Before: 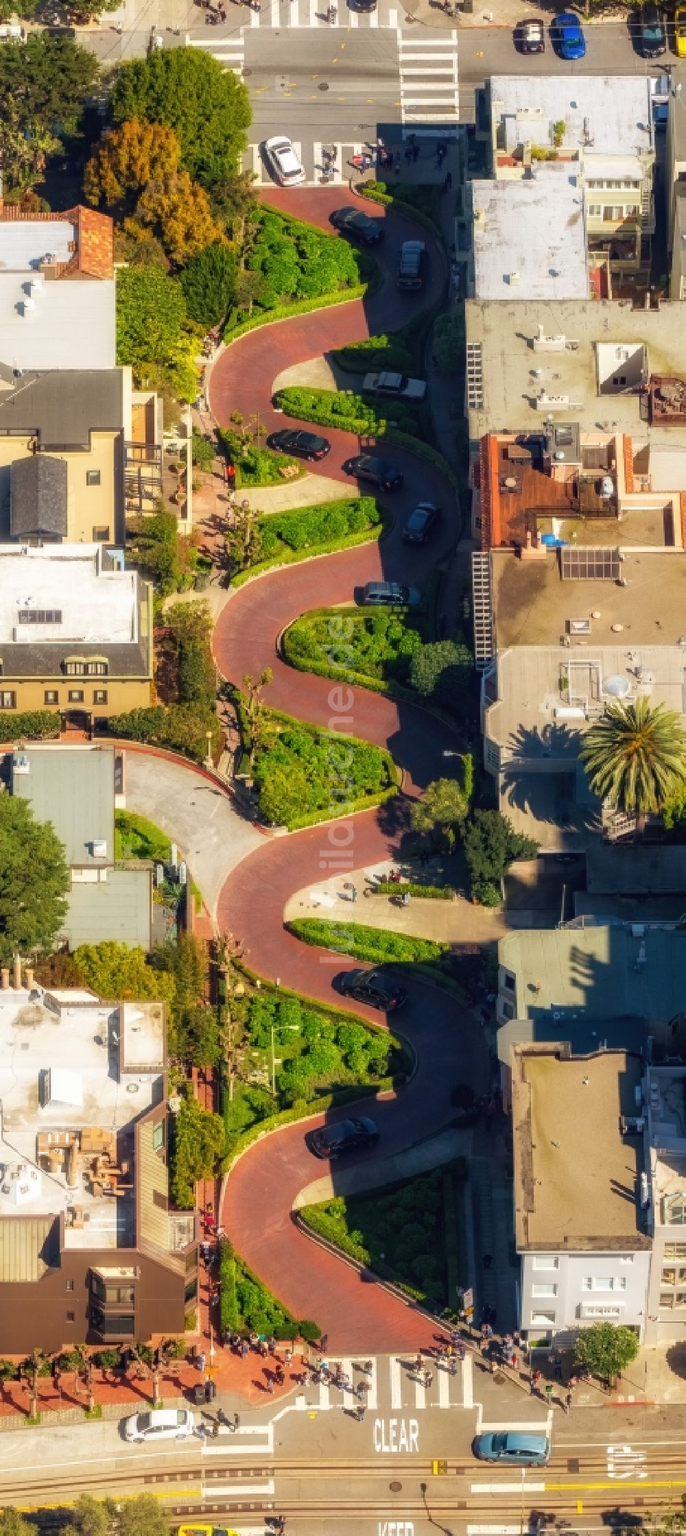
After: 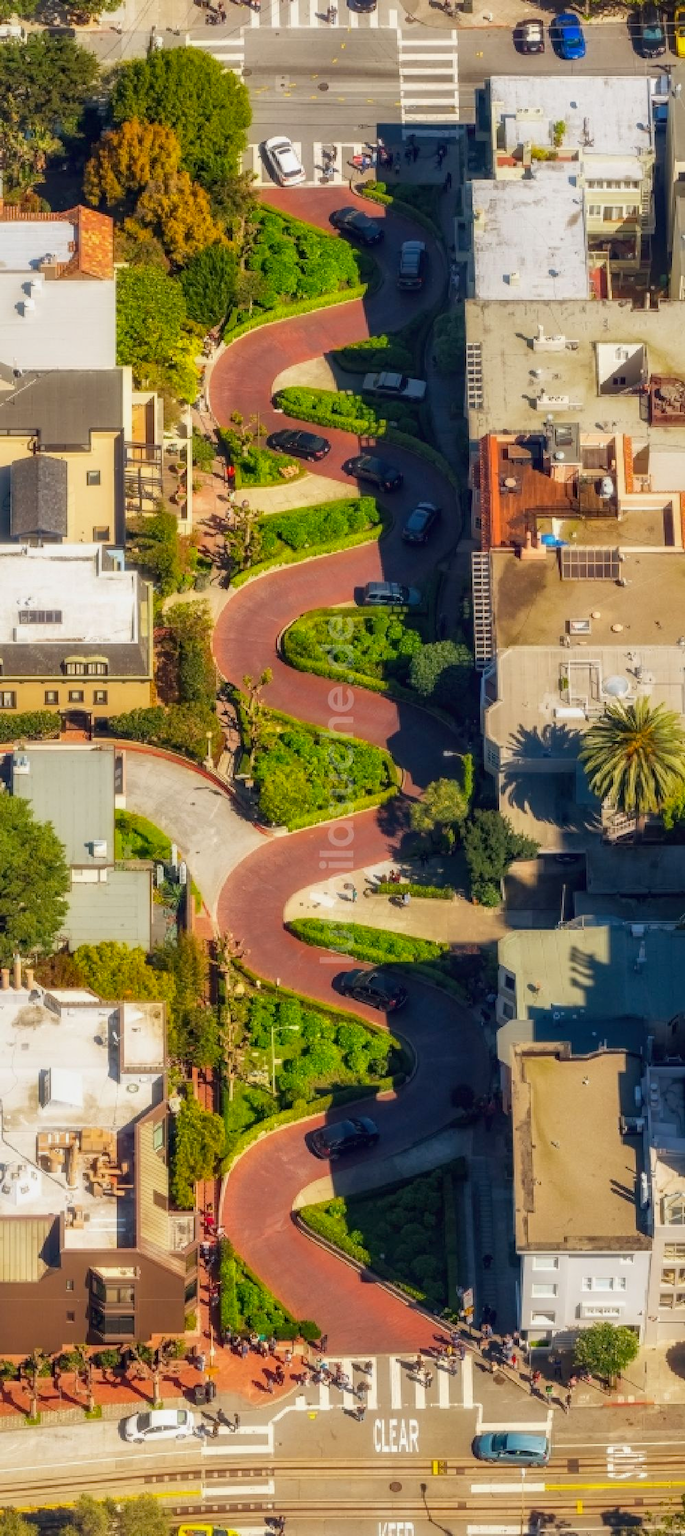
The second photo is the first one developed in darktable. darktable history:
local contrast: mode bilateral grid, contrast 25, coarseness 50, detail 122%, midtone range 0.2
color balance rgb: perceptual saturation grading › global saturation 9.741%, contrast -9.416%
